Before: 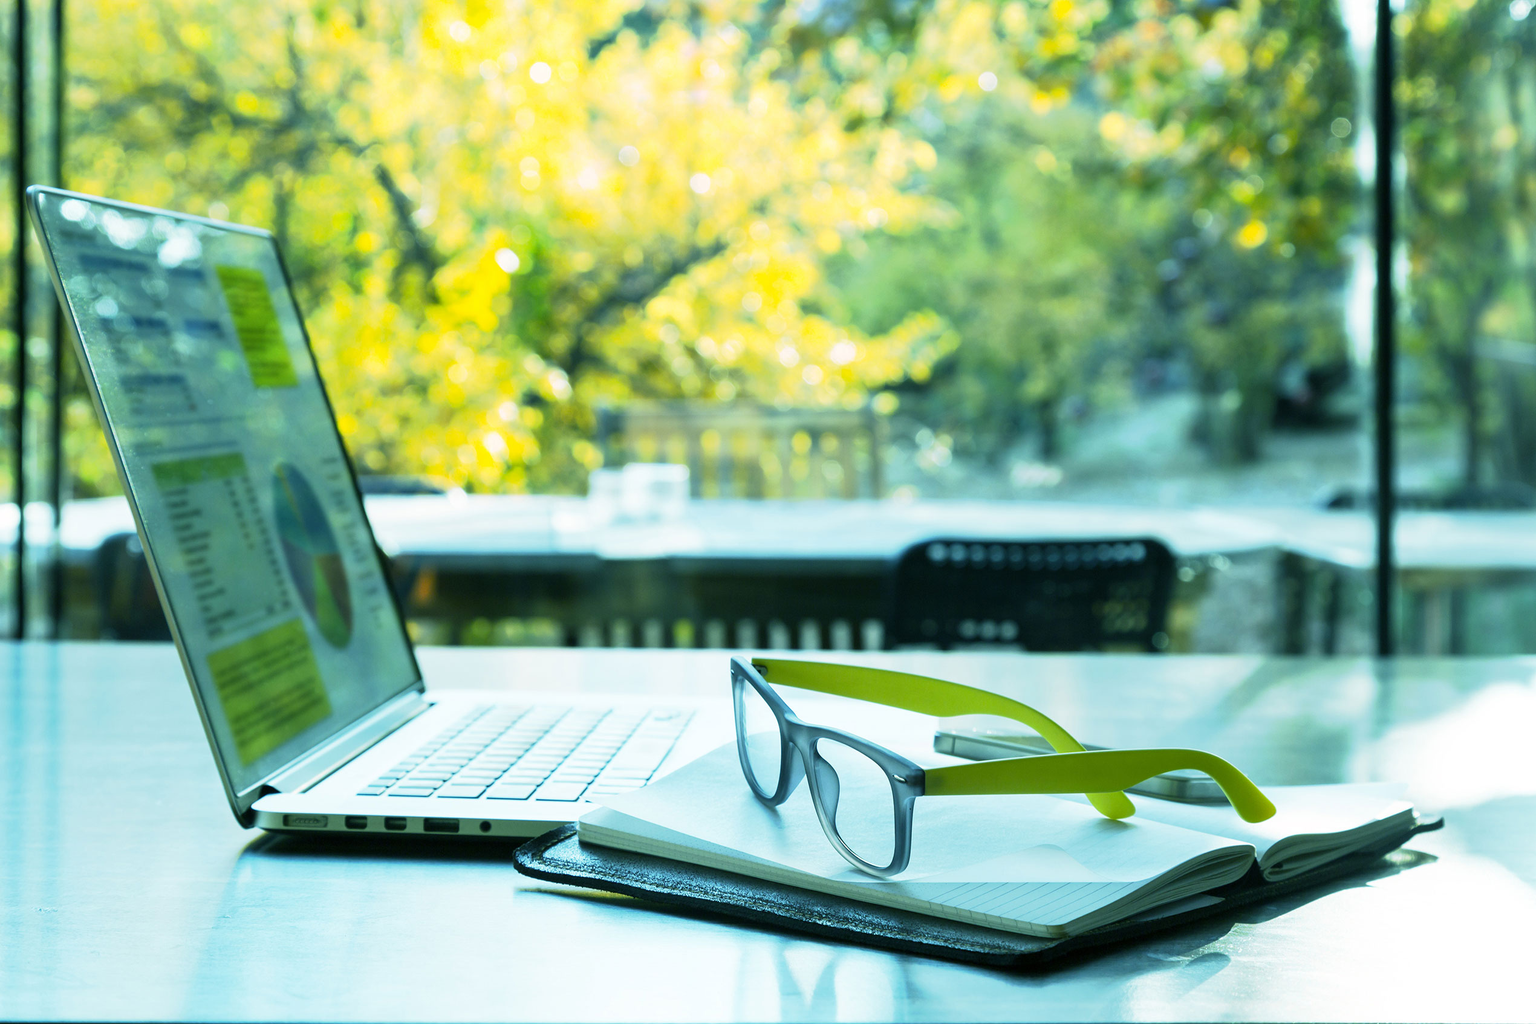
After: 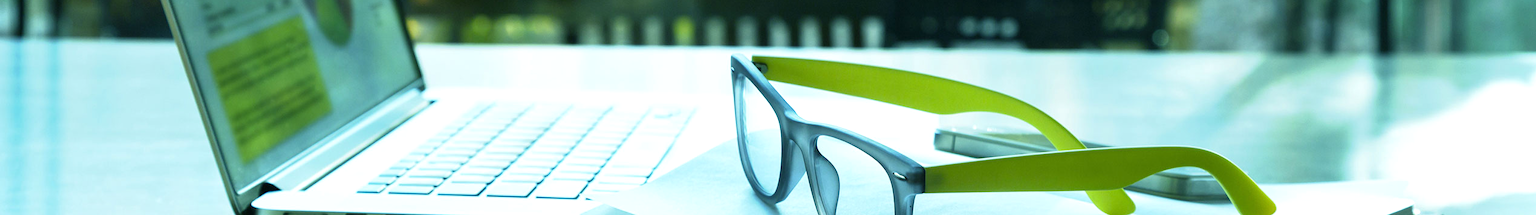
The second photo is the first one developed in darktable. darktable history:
exposure: black level correction 0, exposure 0.199 EV, compensate highlight preservation false
tone equalizer: on, module defaults
crop and rotate: top 58.855%, bottom 20.086%
